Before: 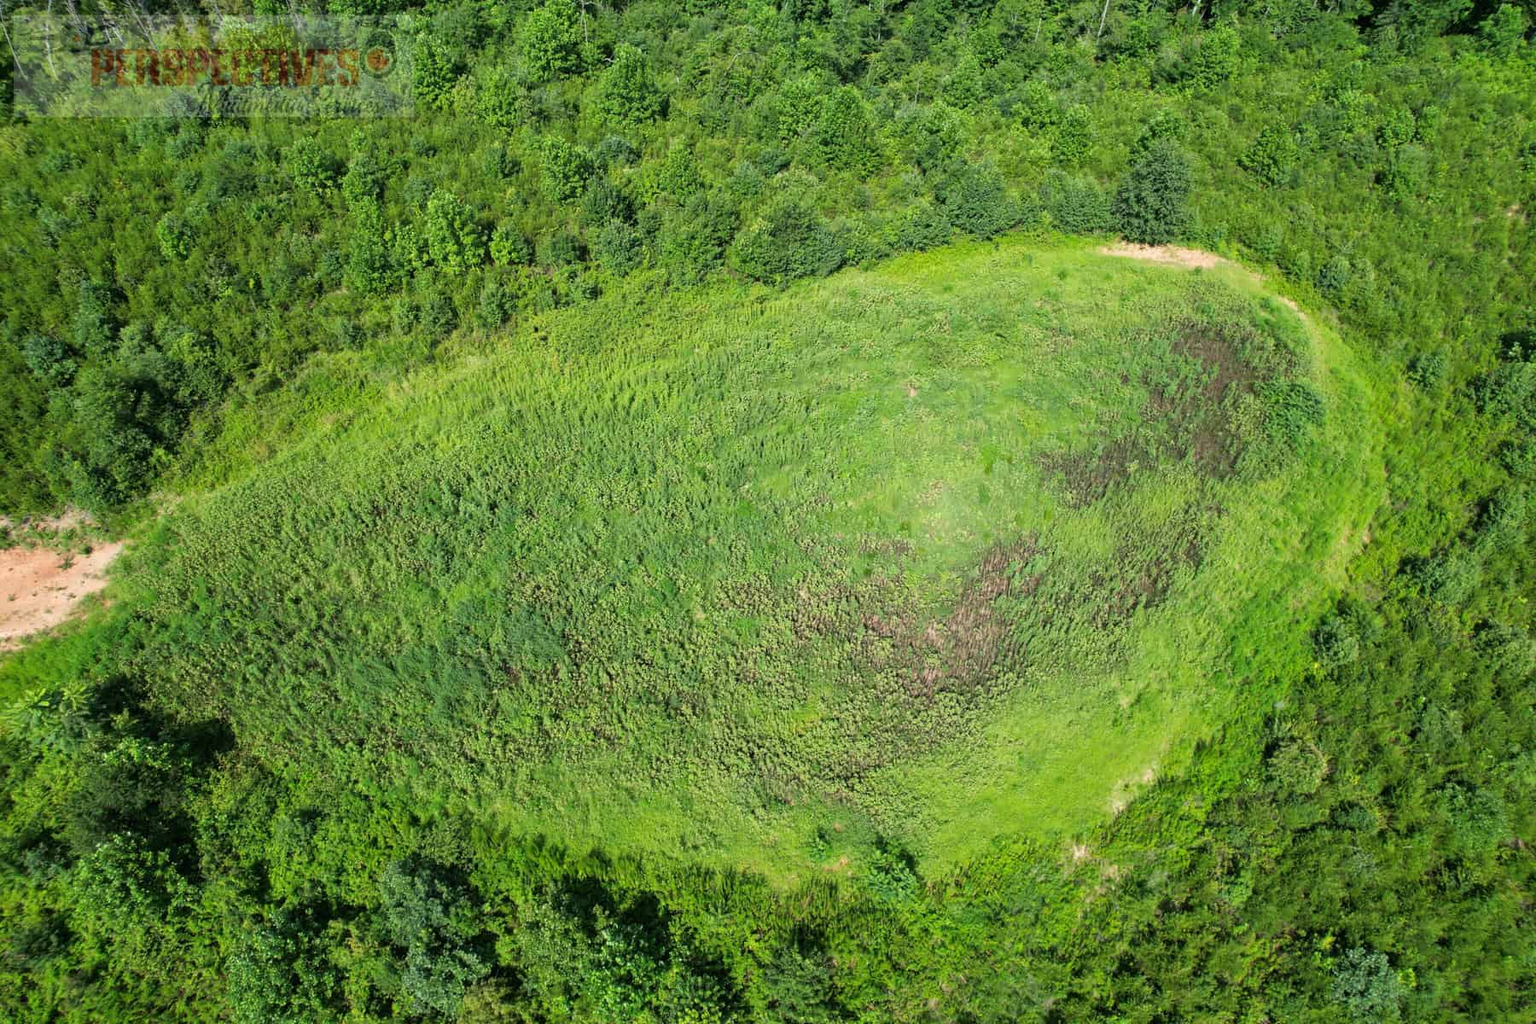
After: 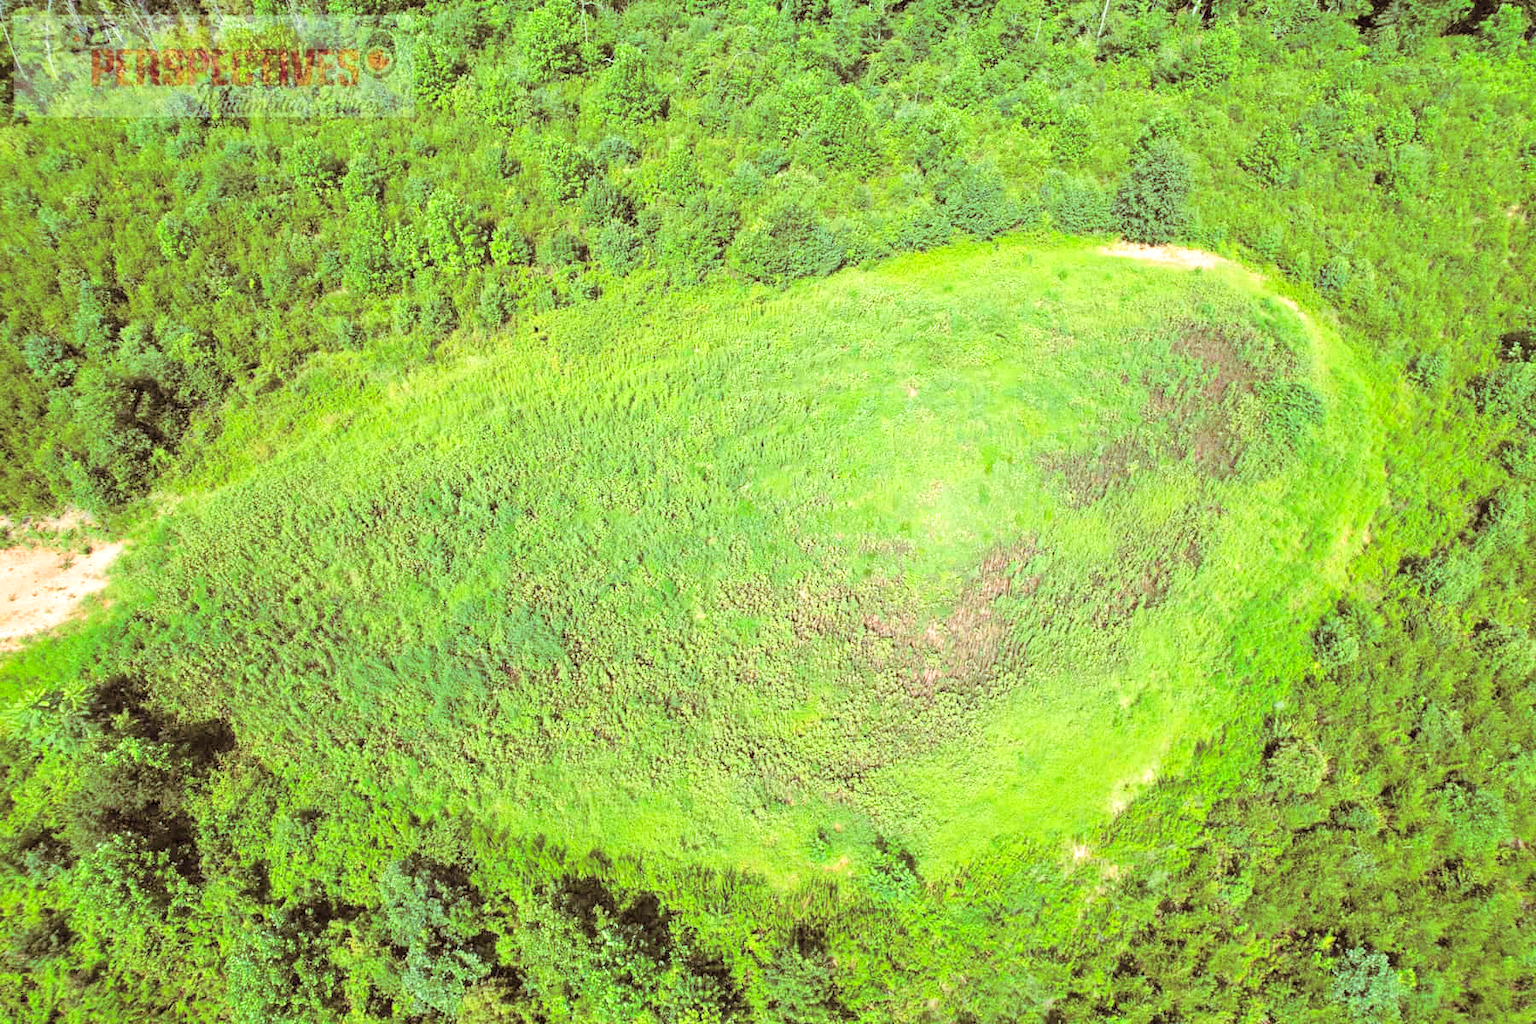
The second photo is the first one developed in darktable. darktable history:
grain: coarseness 22.88 ISO
split-toning: on, module defaults
levels: levels [0.008, 0.318, 0.836]
